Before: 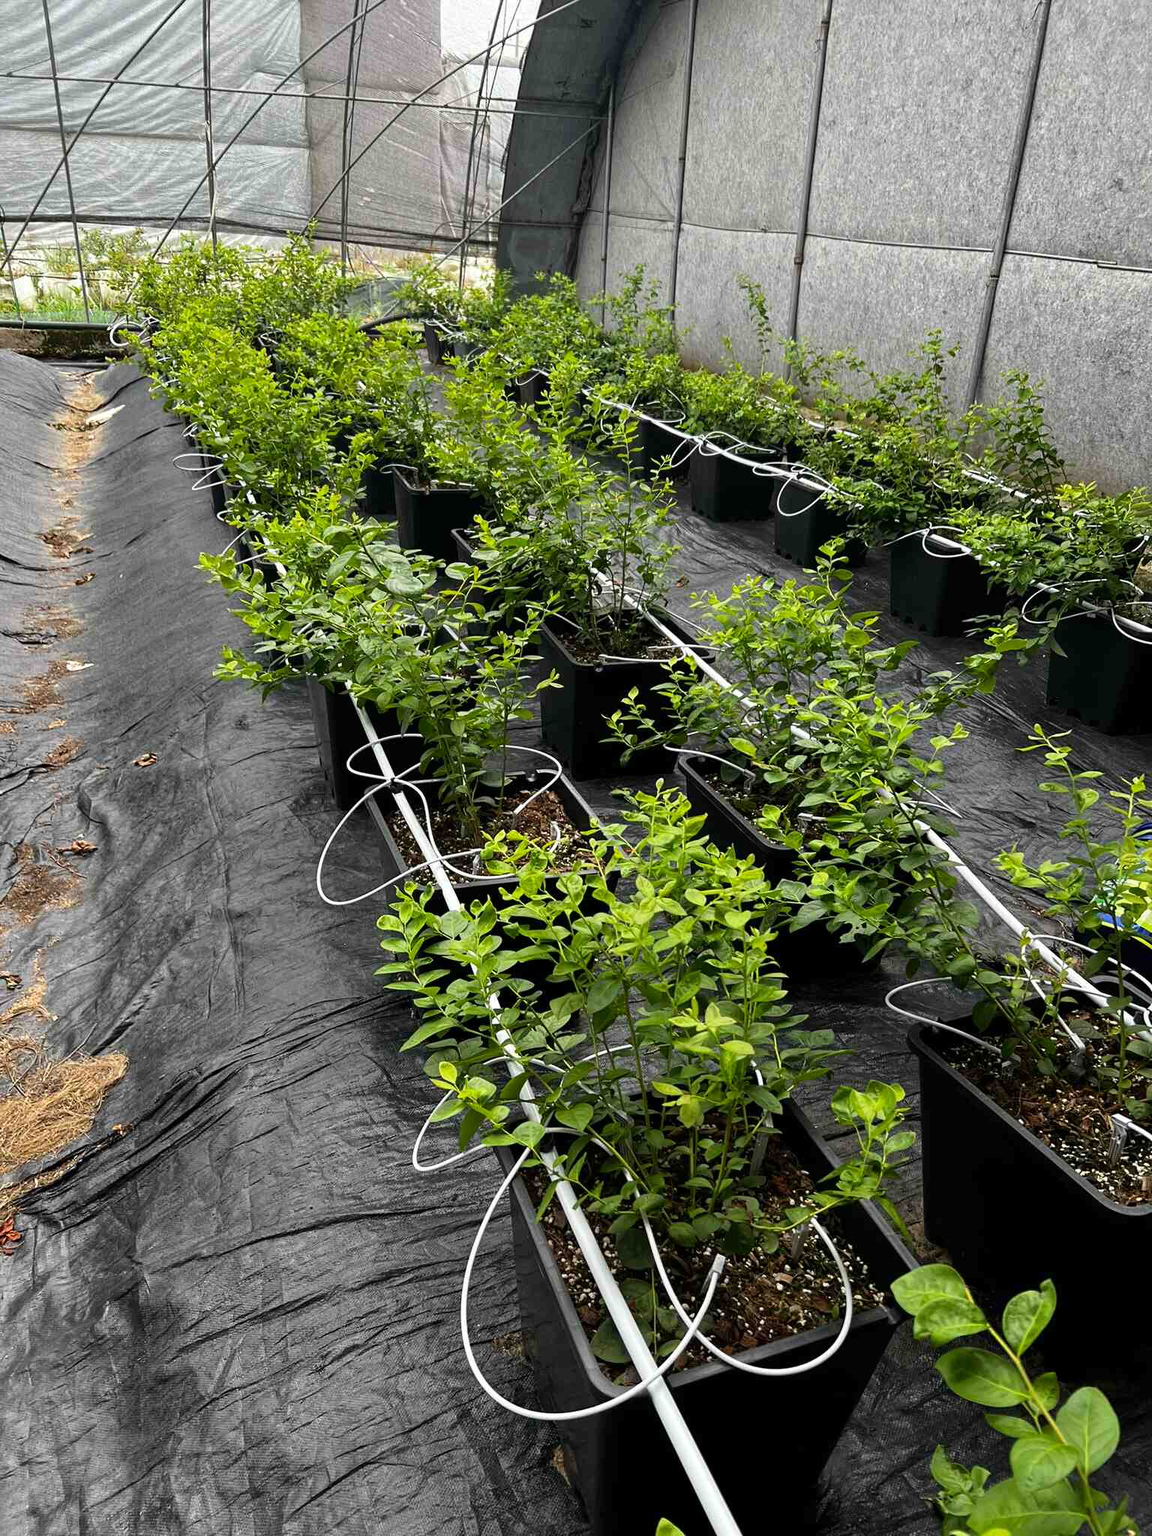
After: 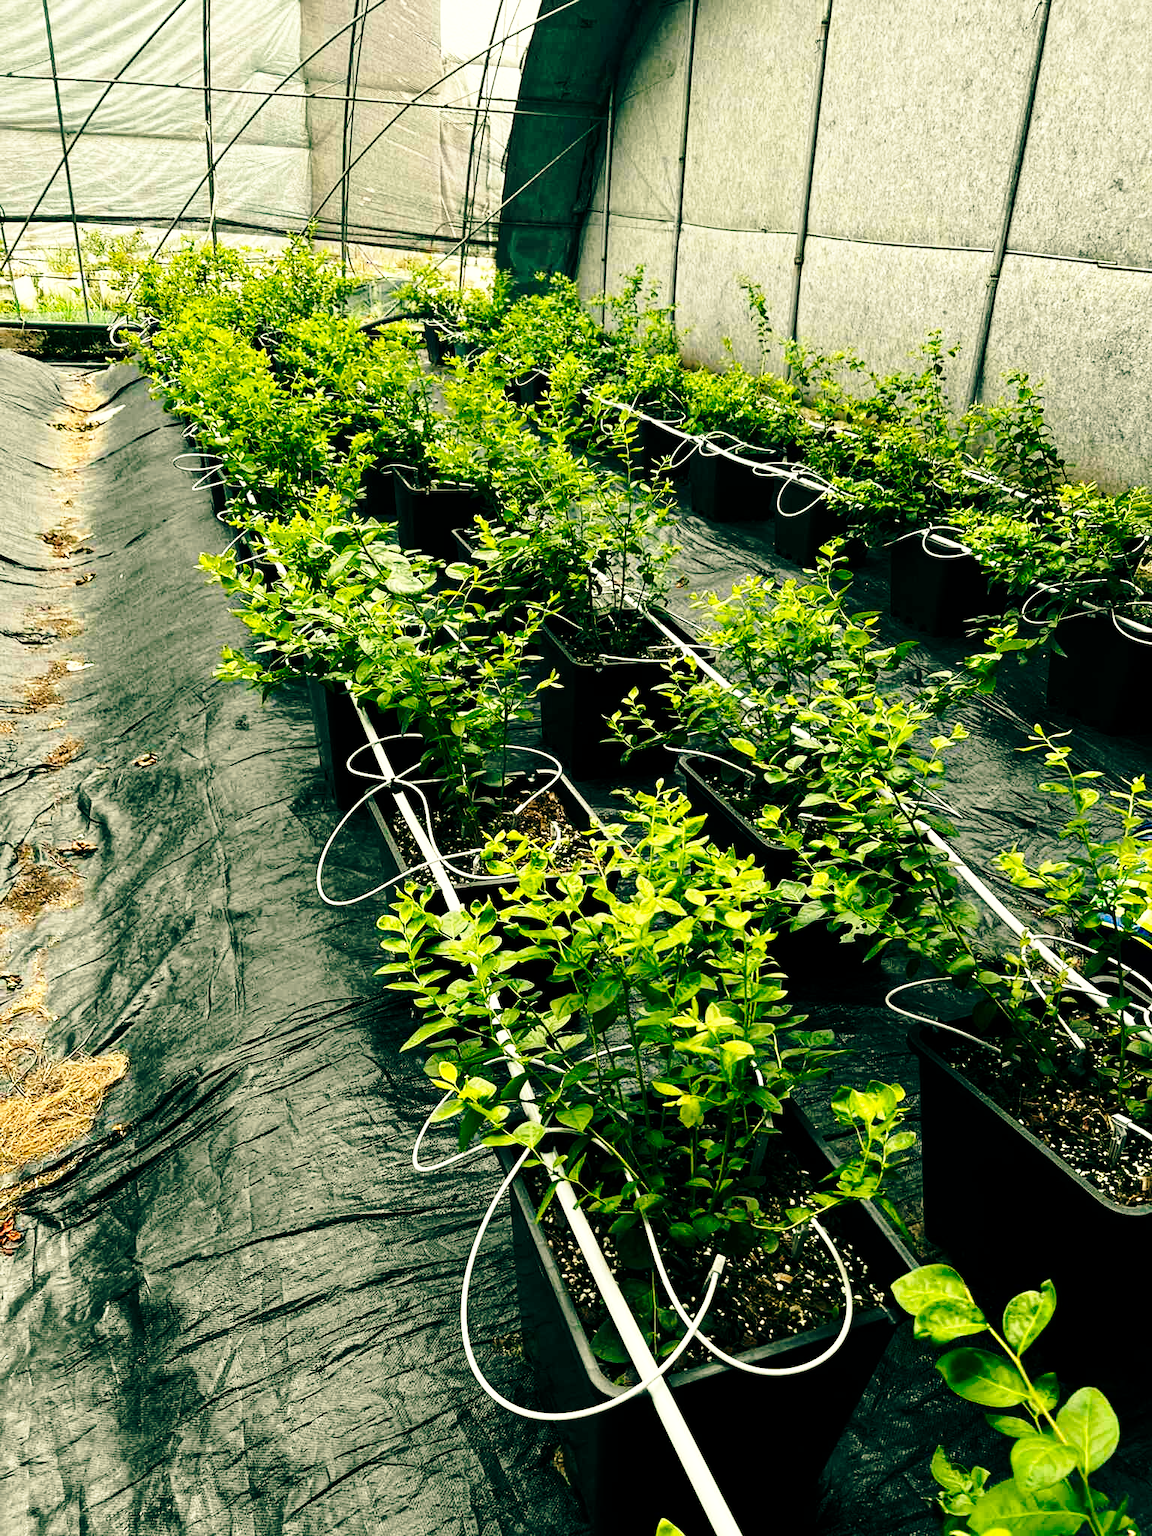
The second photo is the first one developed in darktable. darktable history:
color balance rgb: shadows lift › luminance -10%, power › luminance -9%, linear chroma grading › global chroma 10%, global vibrance 10%, contrast 15%, saturation formula JzAzBz (2021)
base curve: curves: ch0 [(0, 0) (0.032, 0.037) (0.105, 0.228) (0.435, 0.76) (0.856, 0.983) (1, 1)], preserve colors none
color balance: mode lift, gamma, gain (sRGB), lift [1, 0.69, 1, 1], gamma [1, 1.482, 1, 1], gain [1, 1, 1, 0.802]
